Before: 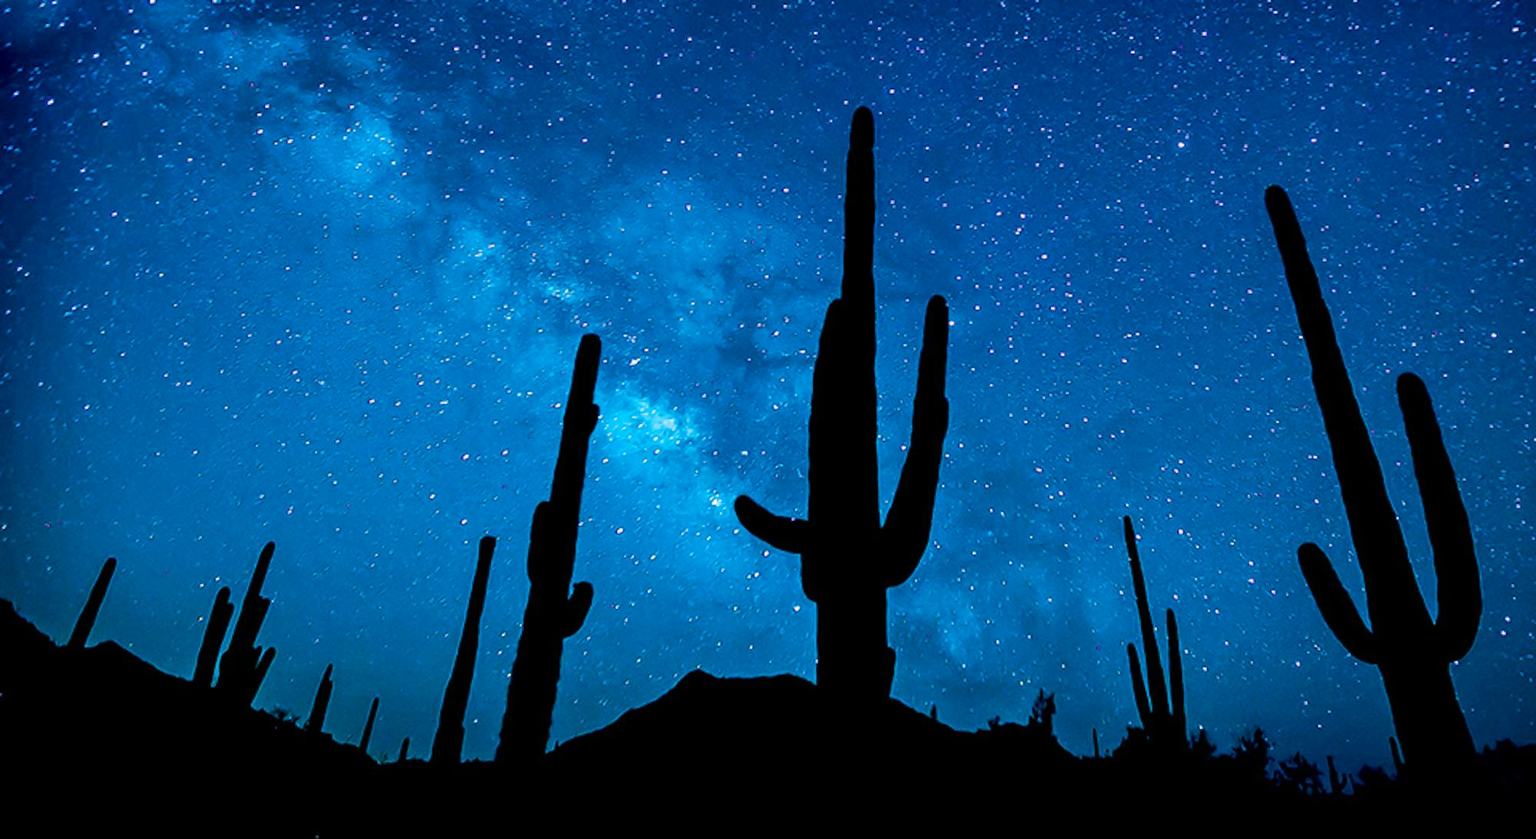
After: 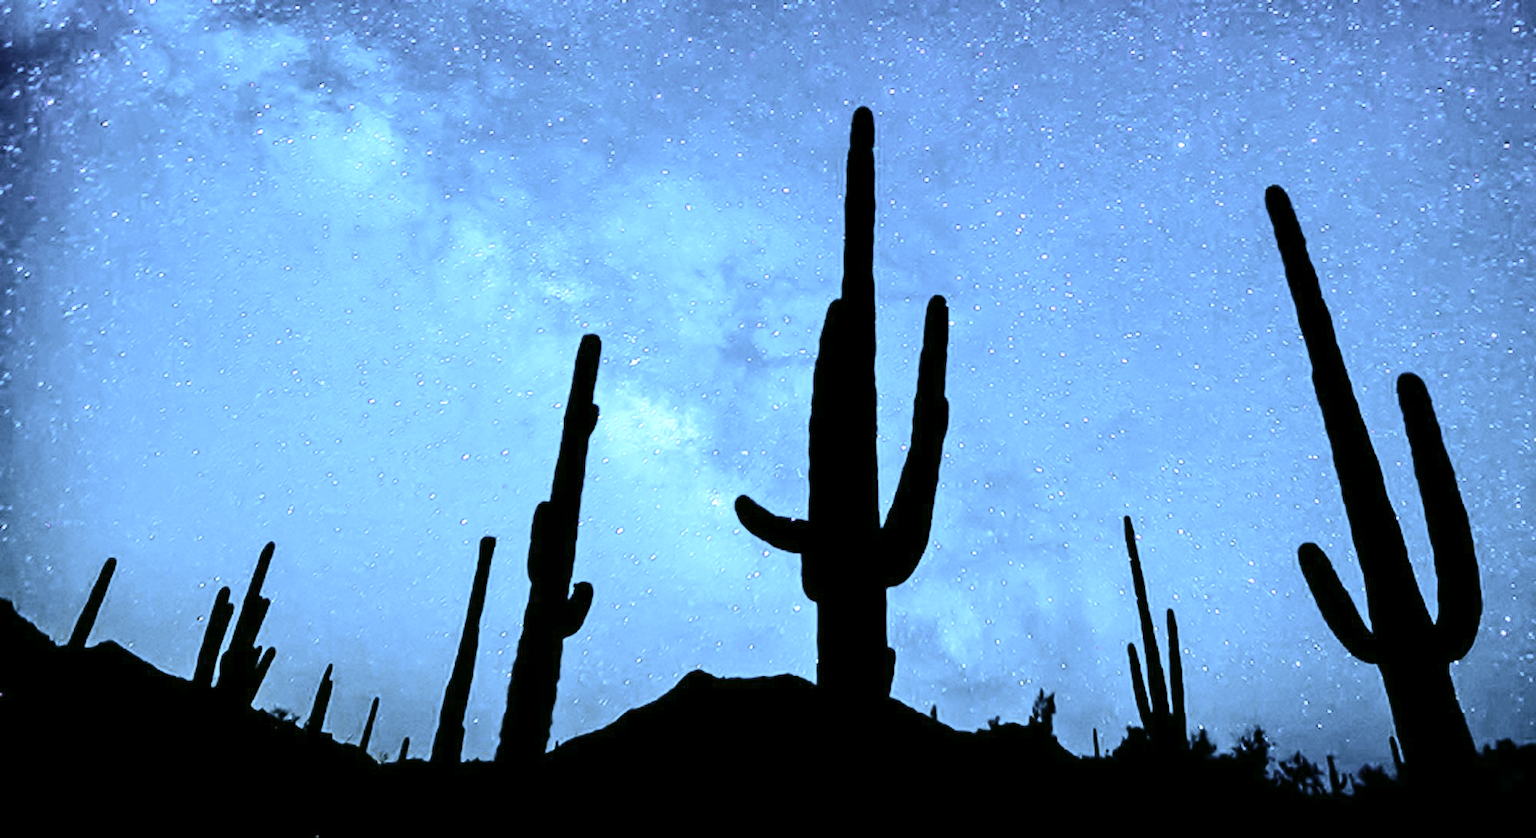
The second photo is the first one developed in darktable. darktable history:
color balance rgb: perceptual saturation grading › global saturation -27.915%, saturation formula JzAzBz (2021)
tone curve: curves: ch0 [(0, 0) (0.21, 0.21) (0.43, 0.586) (0.65, 0.793) (1, 1)]; ch1 [(0, 0) (0.382, 0.447) (0.492, 0.484) (0.544, 0.547) (0.583, 0.578) (0.599, 0.595) (0.67, 0.673) (1, 1)]; ch2 [(0, 0) (0.411, 0.382) (0.492, 0.5) (0.531, 0.534) (0.56, 0.573) (0.599, 0.602) (0.696, 0.693) (1, 1)], color space Lab, independent channels, preserve colors none
local contrast: highlights 106%, shadows 98%, detail 120%, midtone range 0.2
